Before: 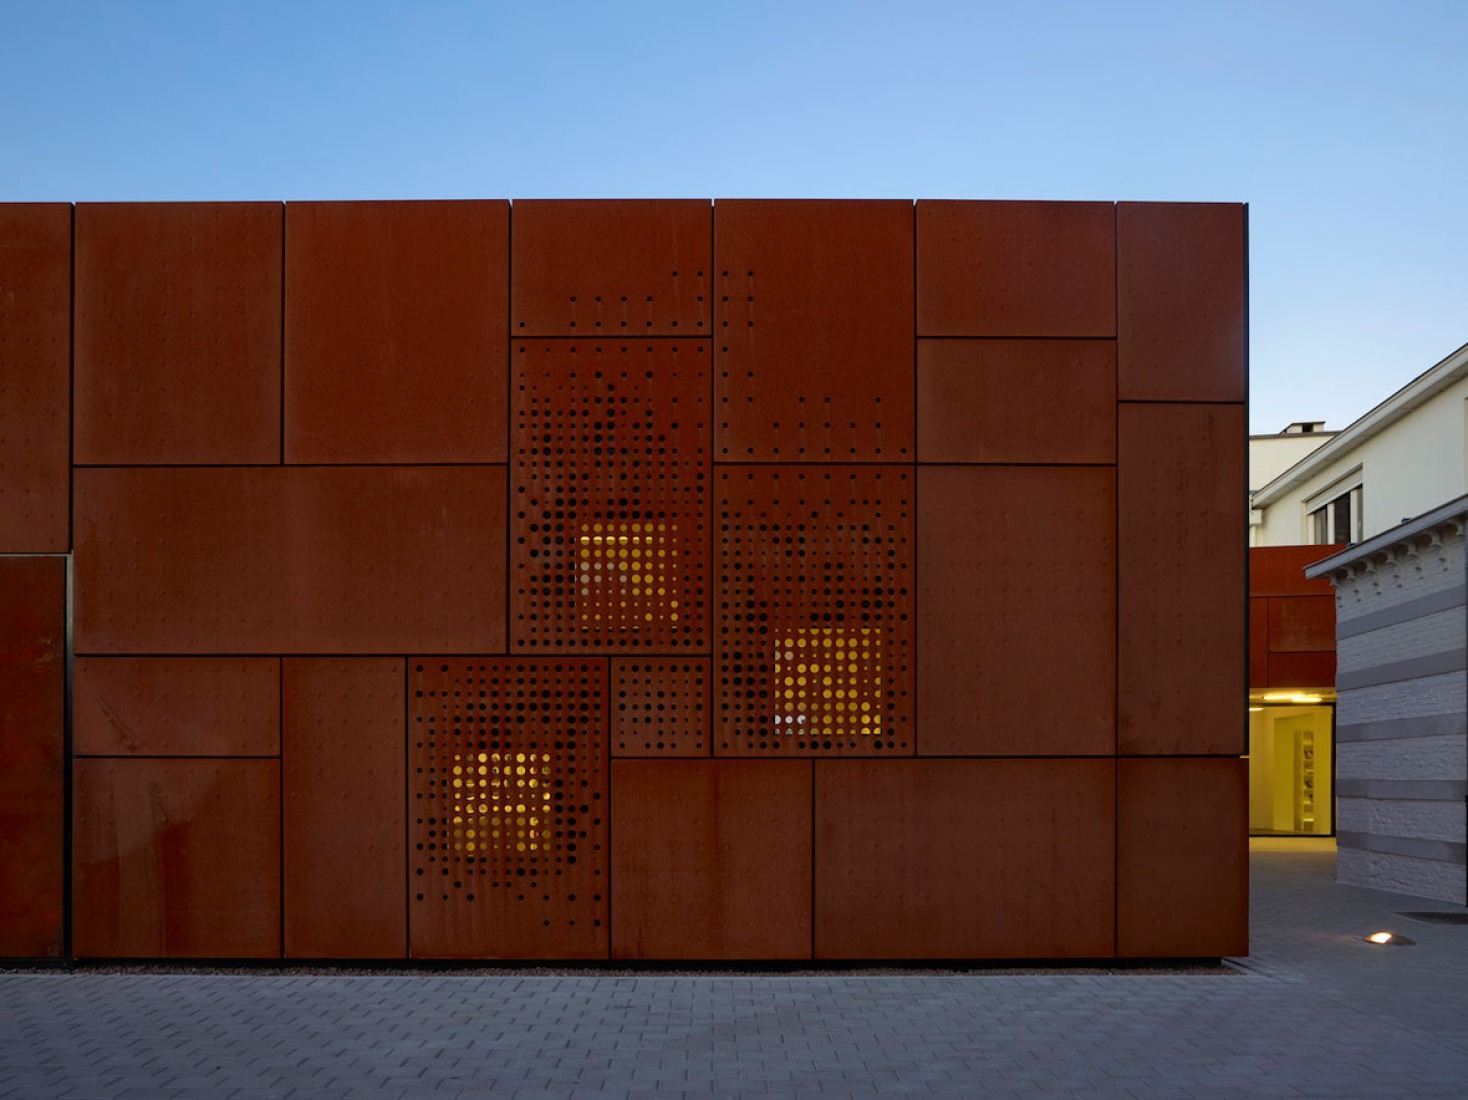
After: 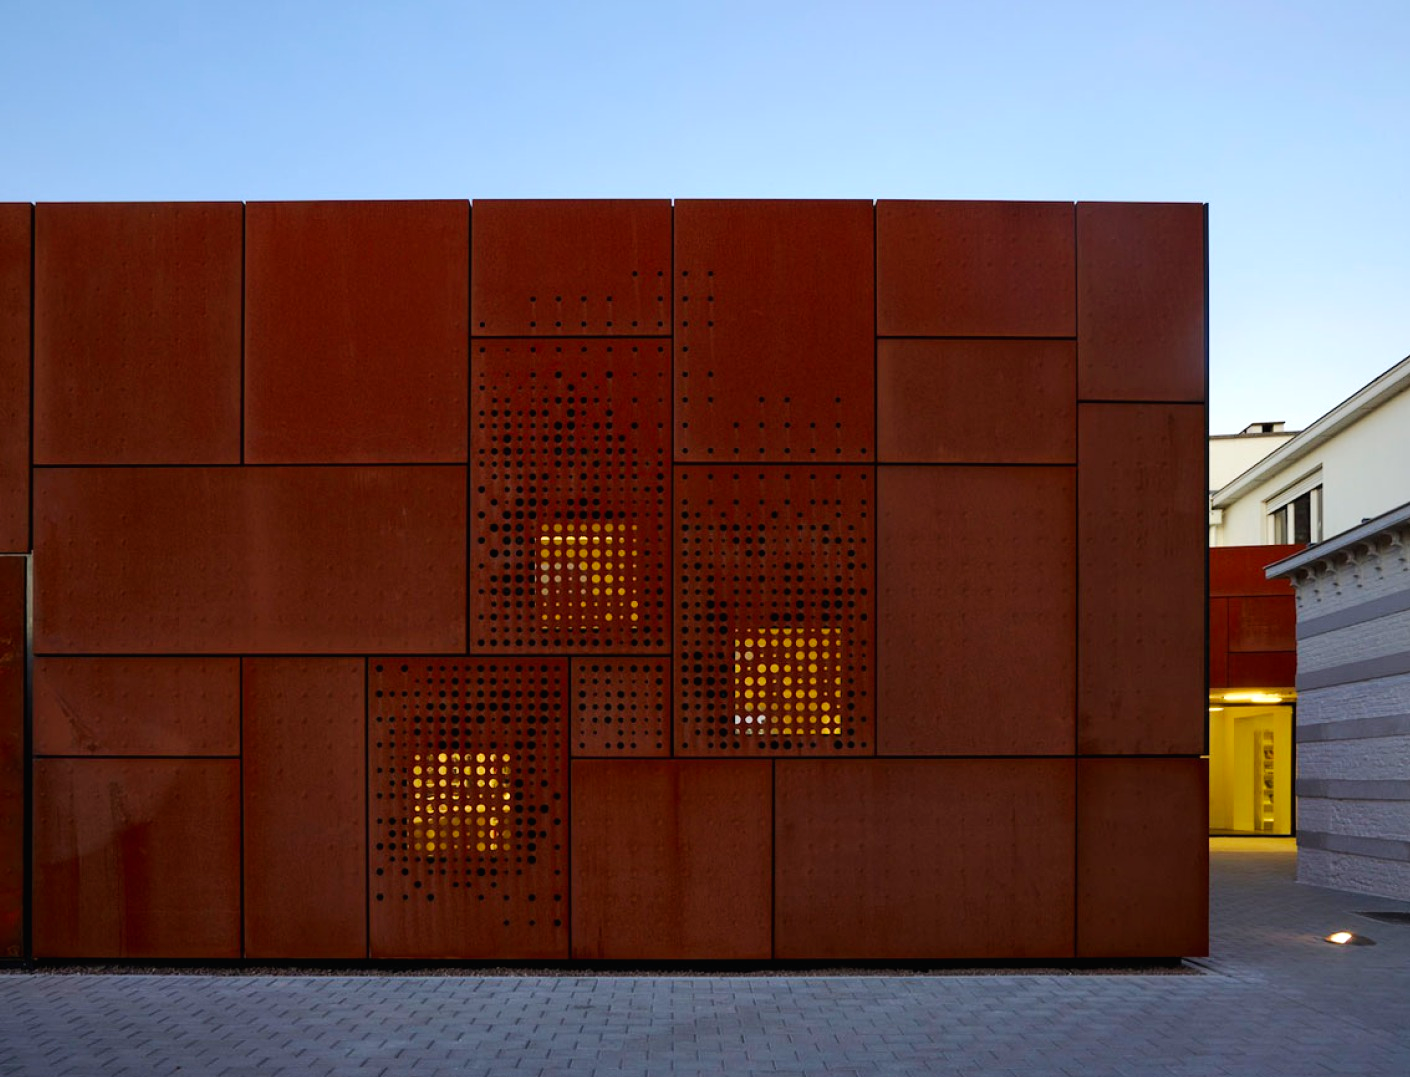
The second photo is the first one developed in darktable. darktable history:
exposure: black level correction 0.001, exposure 0.296 EV, compensate exposure bias true, compensate highlight preservation false
crop and rotate: left 2.744%, right 1.177%, bottom 2.043%
tone curve: curves: ch0 [(0, 0.01) (0.037, 0.032) (0.131, 0.108) (0.275, 0.256) (0.483, 0.512) (0.61, 0.665) (0.696, 0.742) (0.792, 0.819) (0.911, 0.925) (0.997, 0.995)]; ch1 [(0, 0) (0.308, 0.29) (0.425, 0.411) (0.492, 0.488) (0.507, 0.503) (0.53, 0.532) (0.573, 0.586) (0.683, 0.702) (0.746, 0.77) (1, 1)]; ch2 [(0, 0) (0.246, 0.233) (0.36, 0.352) (0.415, 0.415) (0.485, 0.487) (0.502, 0.504) (0.525, 0.518) (0.539, 0.539) (0.587, 0.594) (0.636, 0.652) (0.711, 0.729) (0.845, 0.855) (0.998, 0.977)], preserve colors none
